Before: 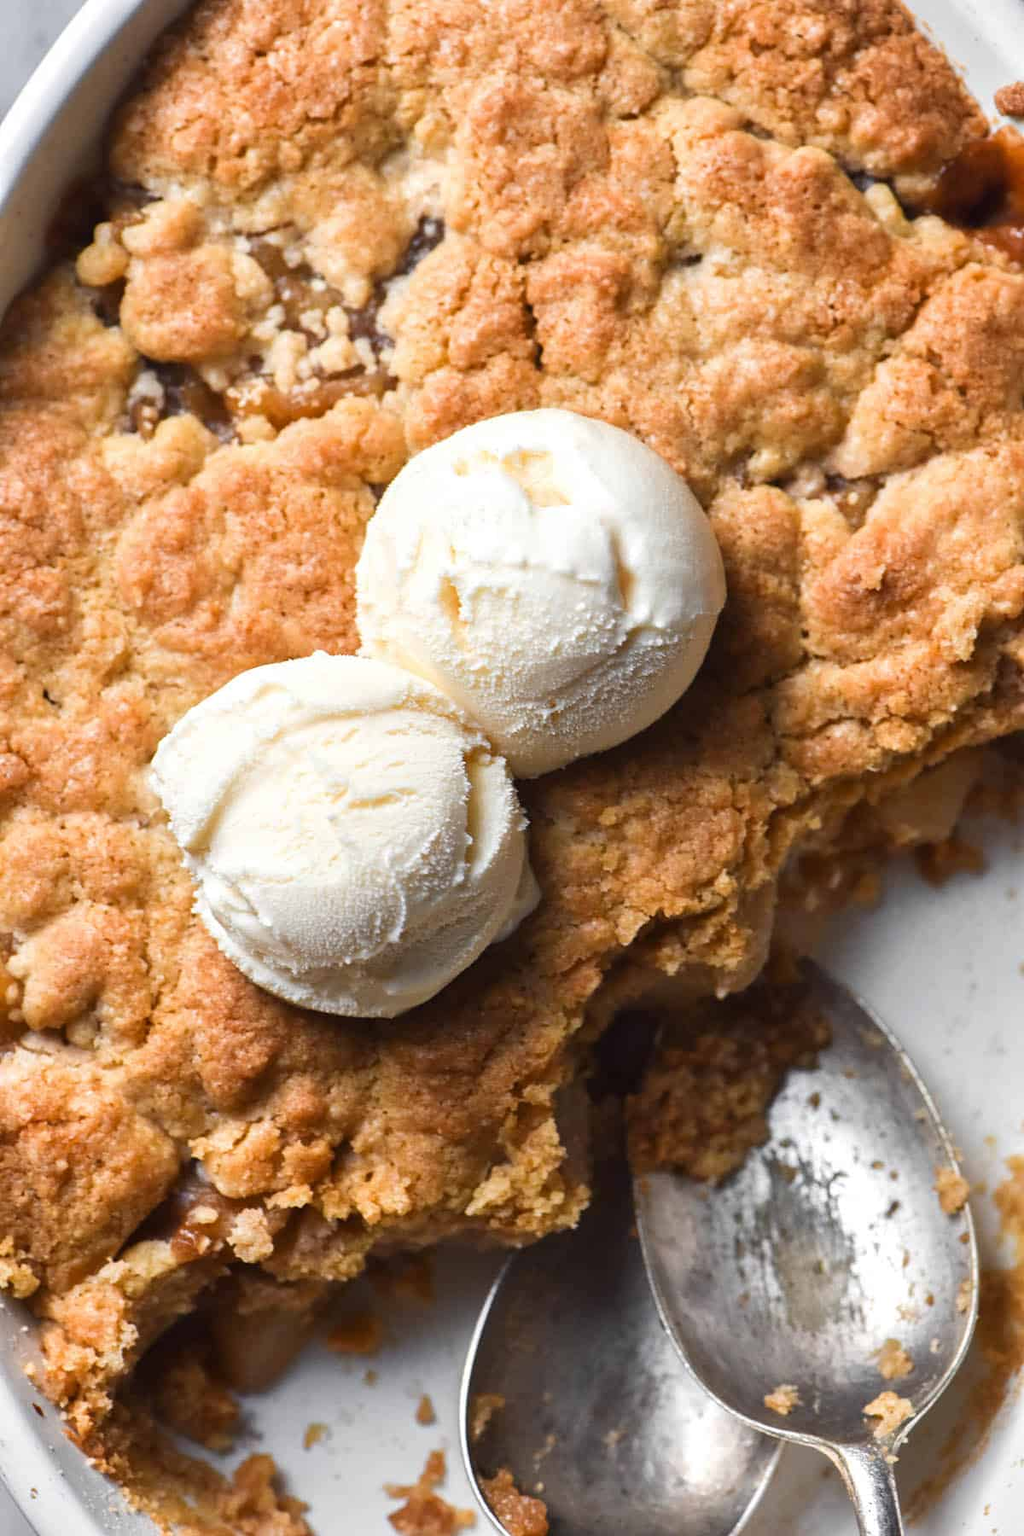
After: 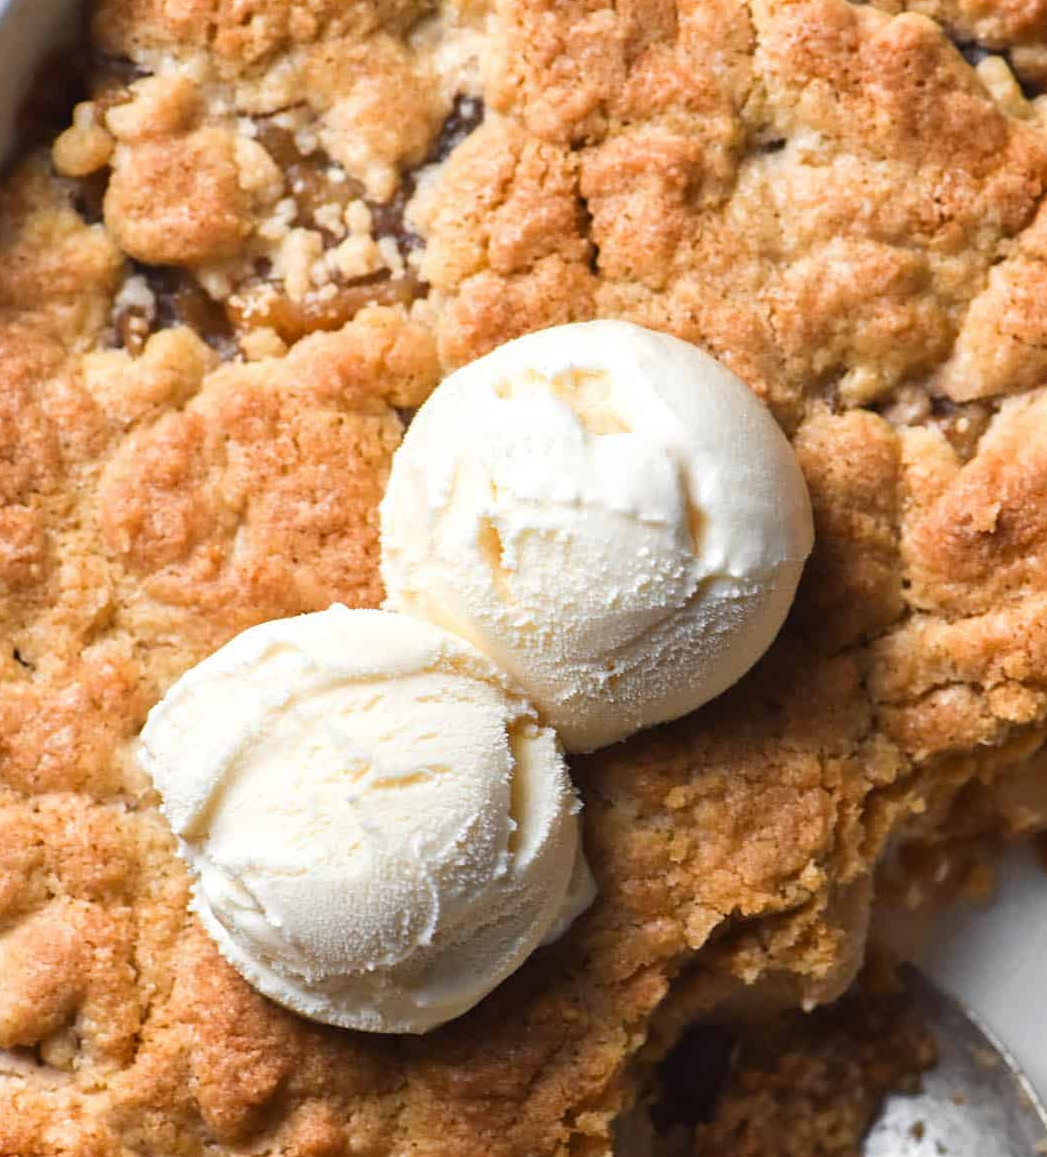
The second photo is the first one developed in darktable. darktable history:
crop: left 3.09%, top 8.855%, right 9.621%, bottom 26.824%
